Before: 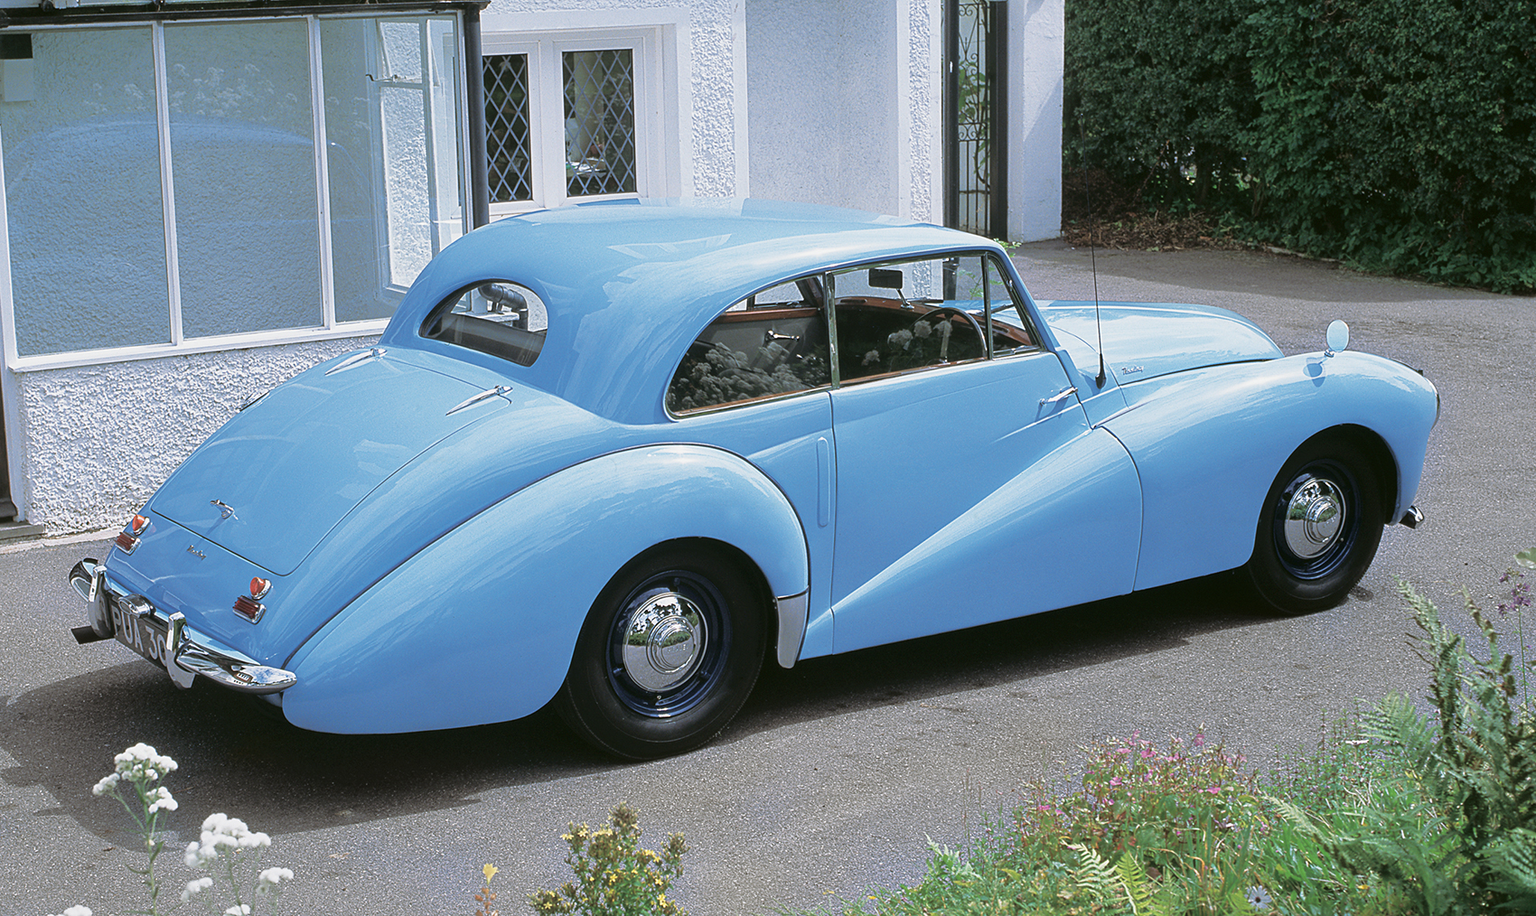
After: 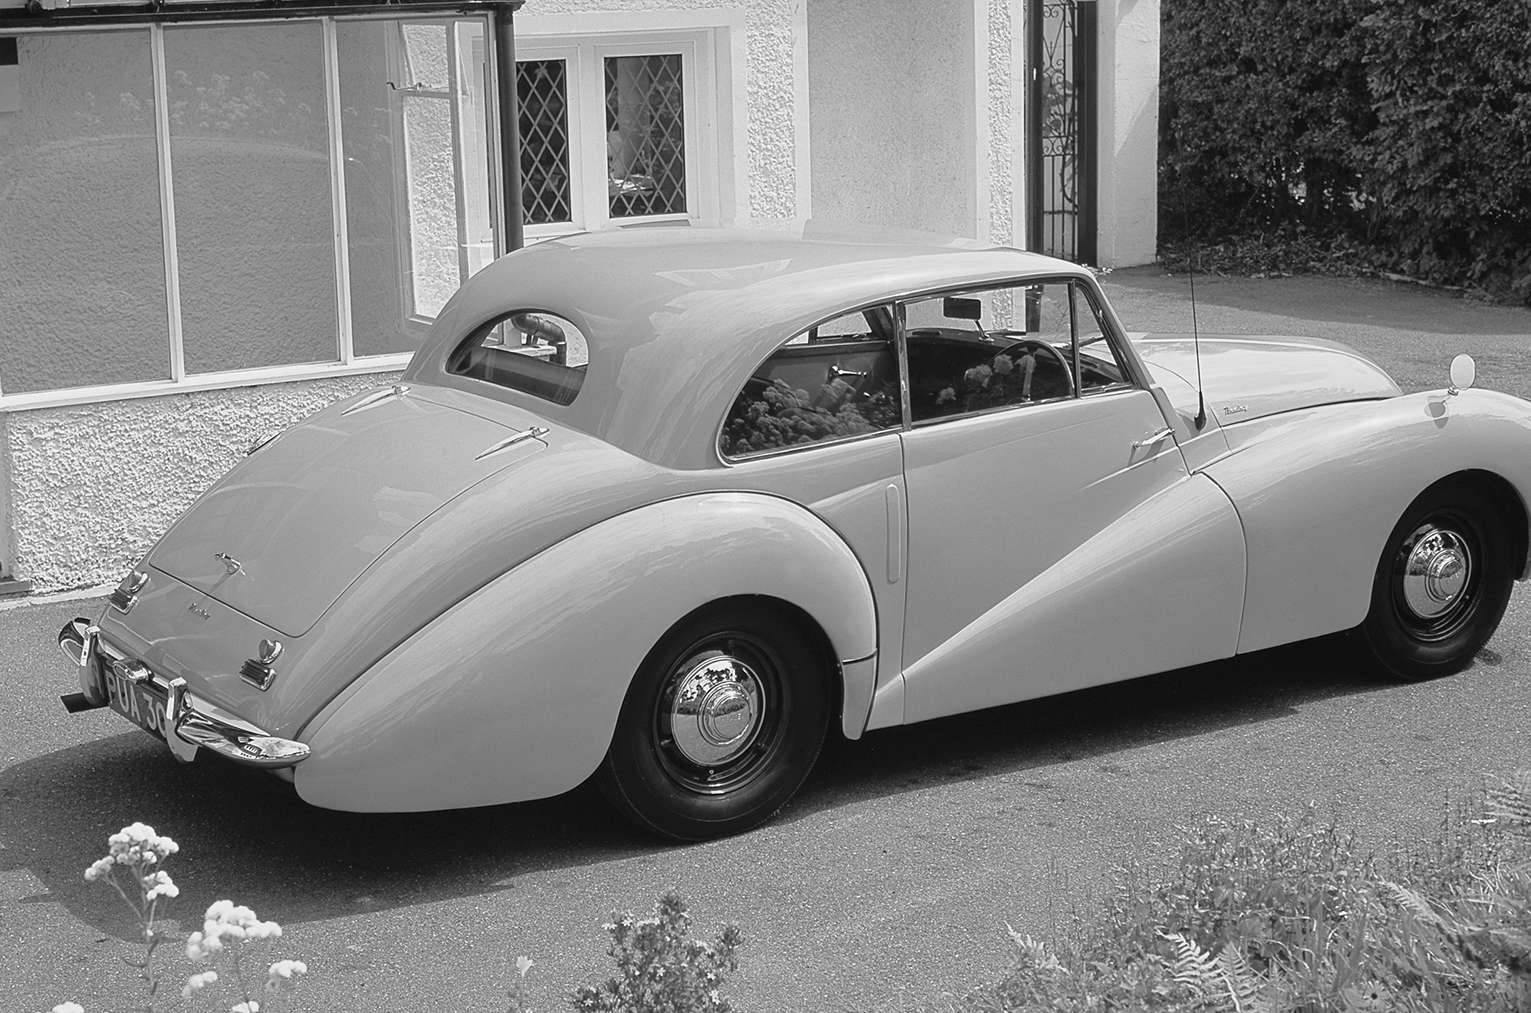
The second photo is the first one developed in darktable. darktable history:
crop and rotate: left 1.088%, right 8.807%
shadows and highlights: shadows 30.86, highlights 0, soften with gaussian
monochrome: on, module defaults
white balance: red 0.871, blue 1.249
